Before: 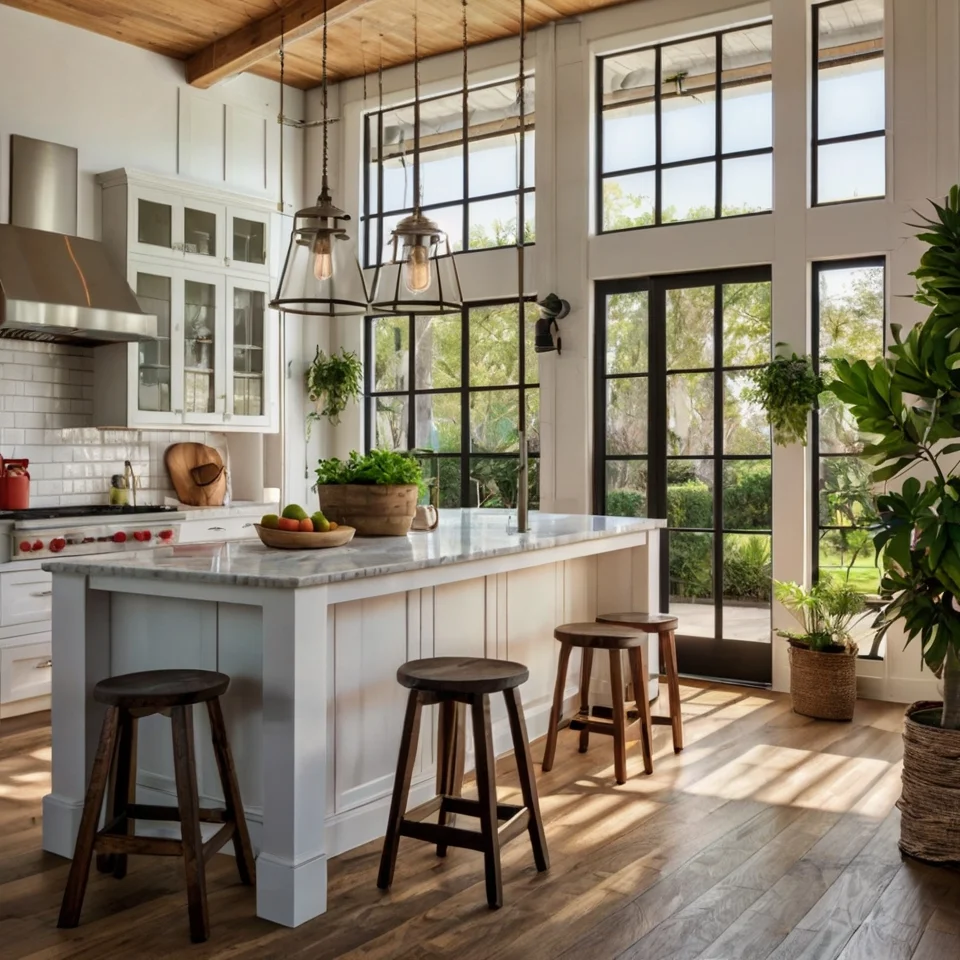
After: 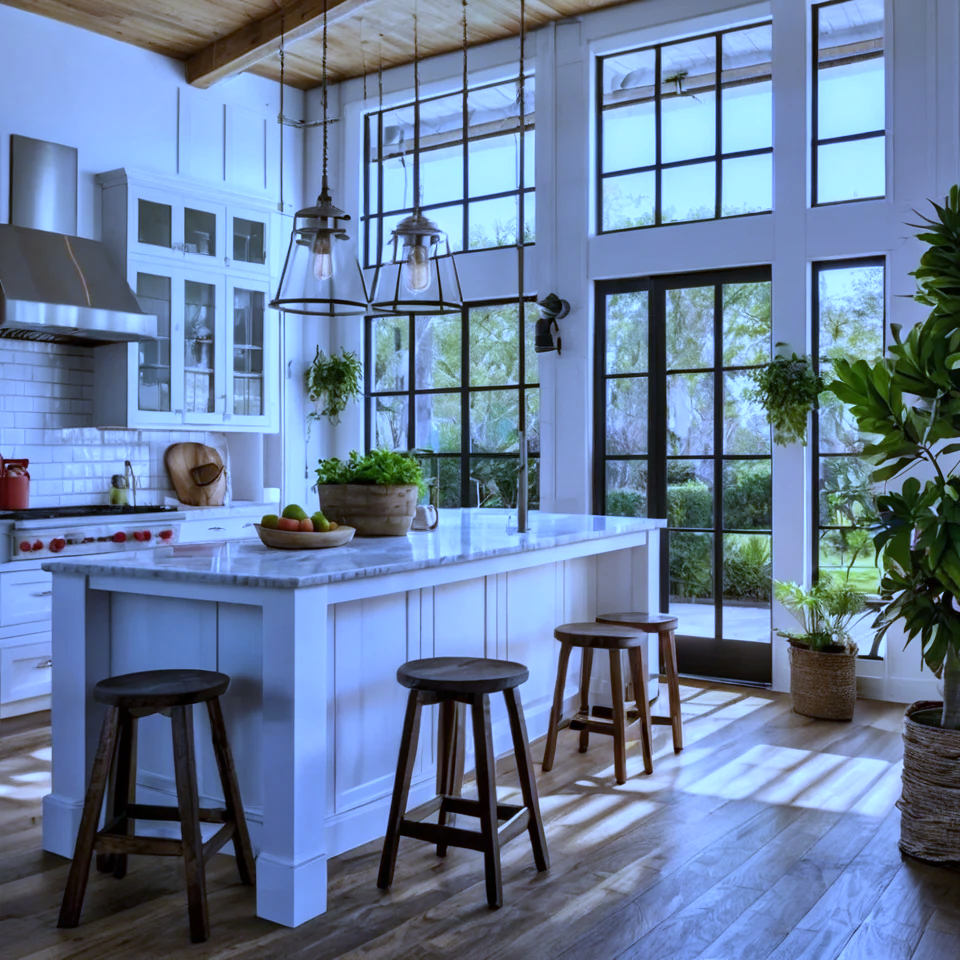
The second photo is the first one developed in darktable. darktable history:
shadows and highlights: shadows 37.27, highlights -28.18, soften with gaussian
white balance: red 0.766, blue 1.537
